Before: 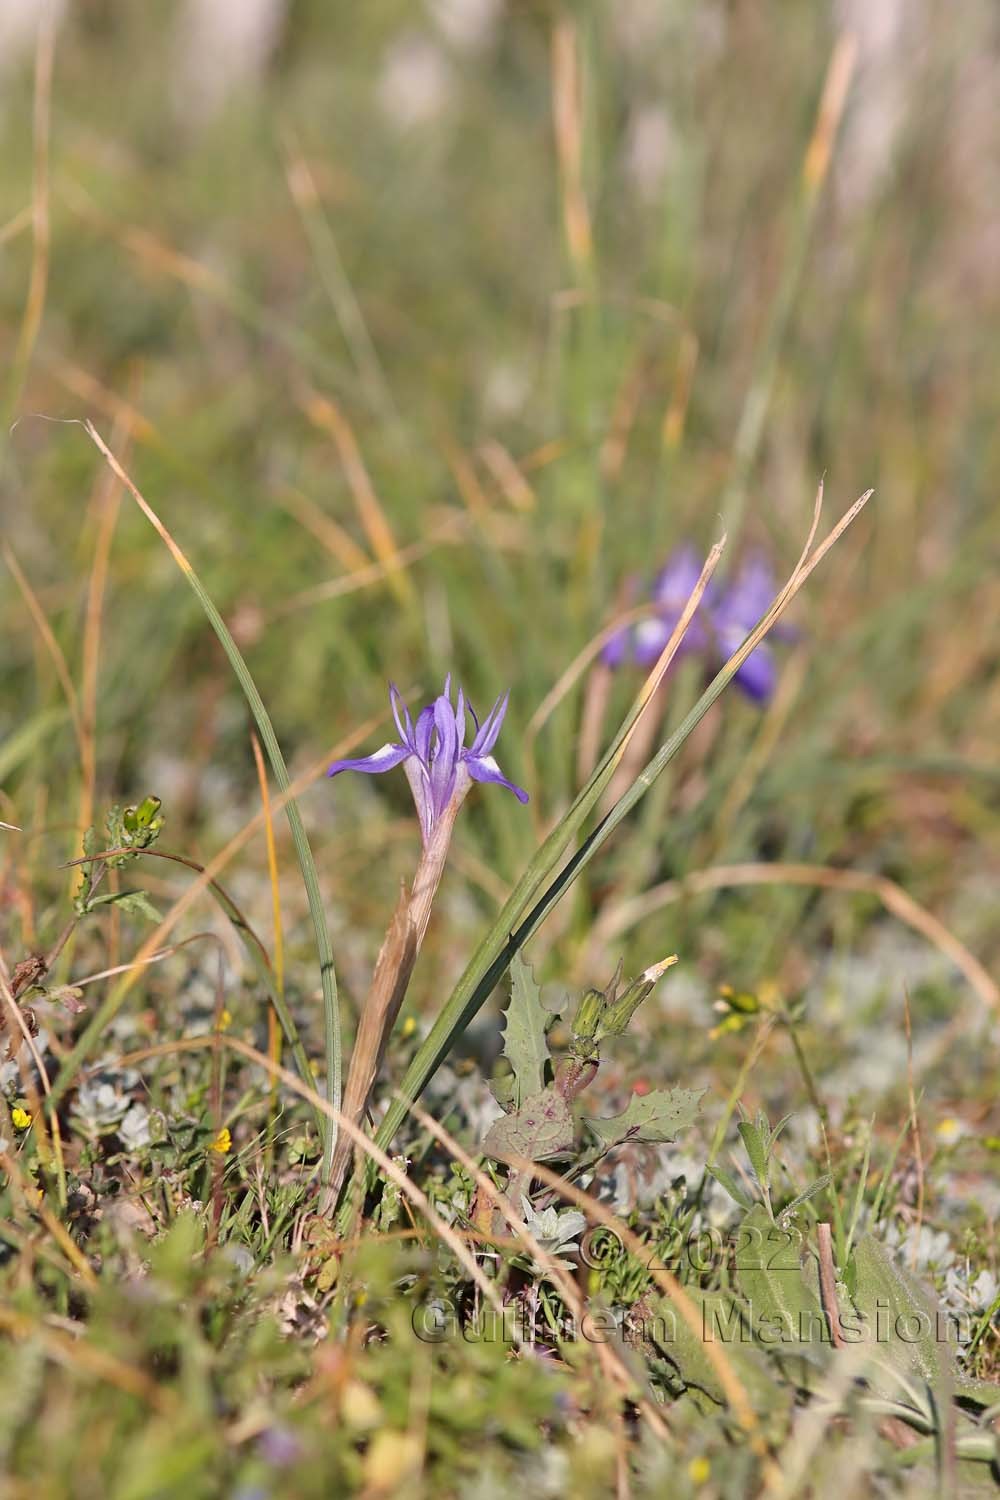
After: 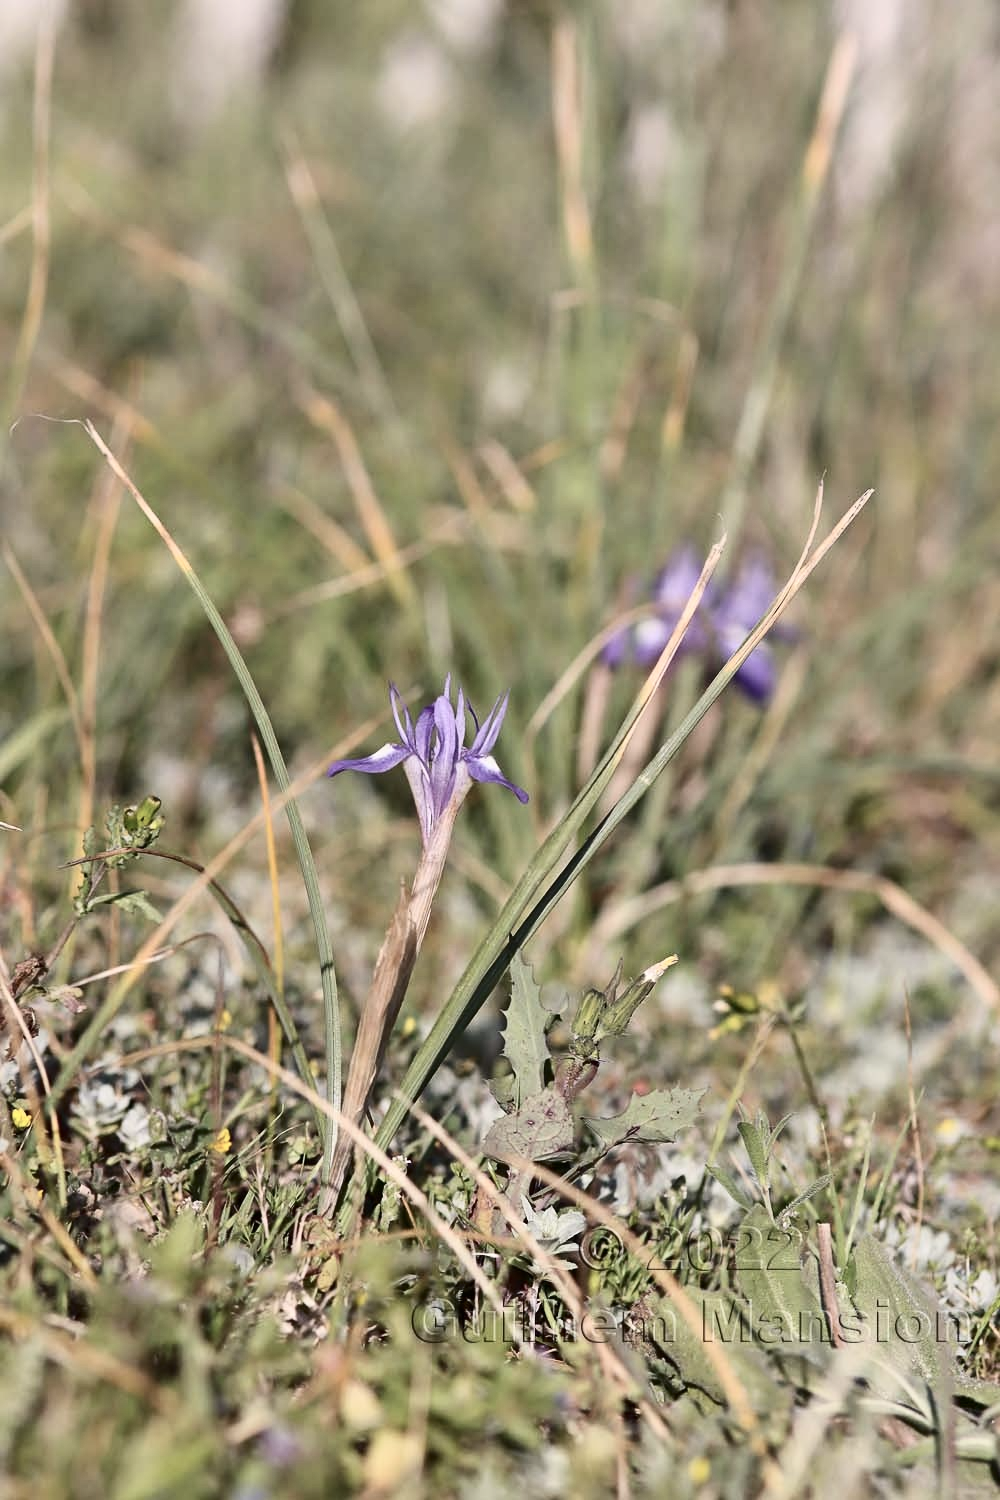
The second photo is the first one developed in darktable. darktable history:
contrast brightness saturation: contrast 0.253, saturation -0.312
